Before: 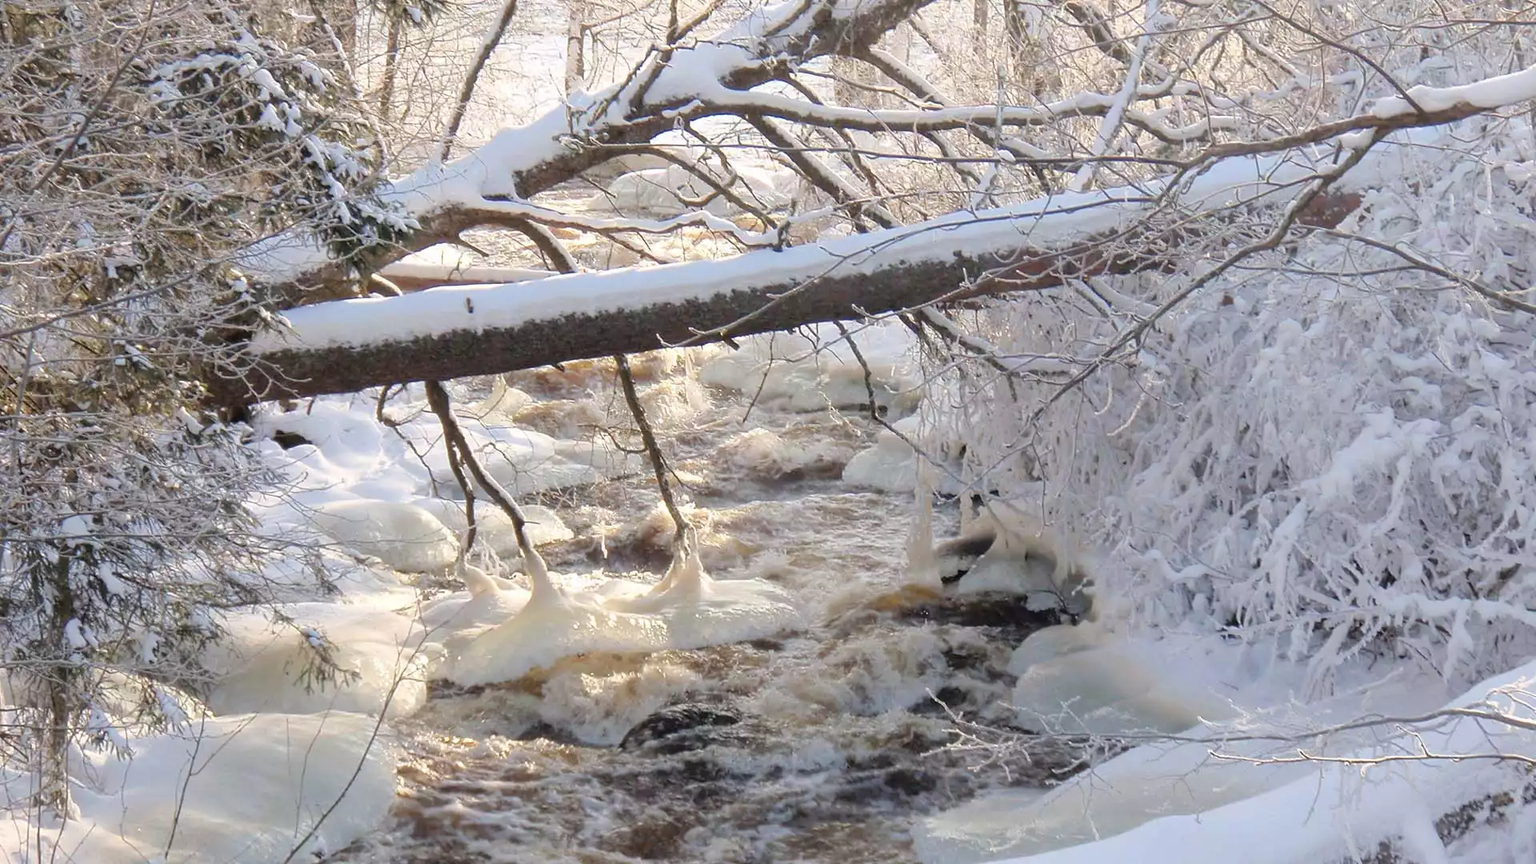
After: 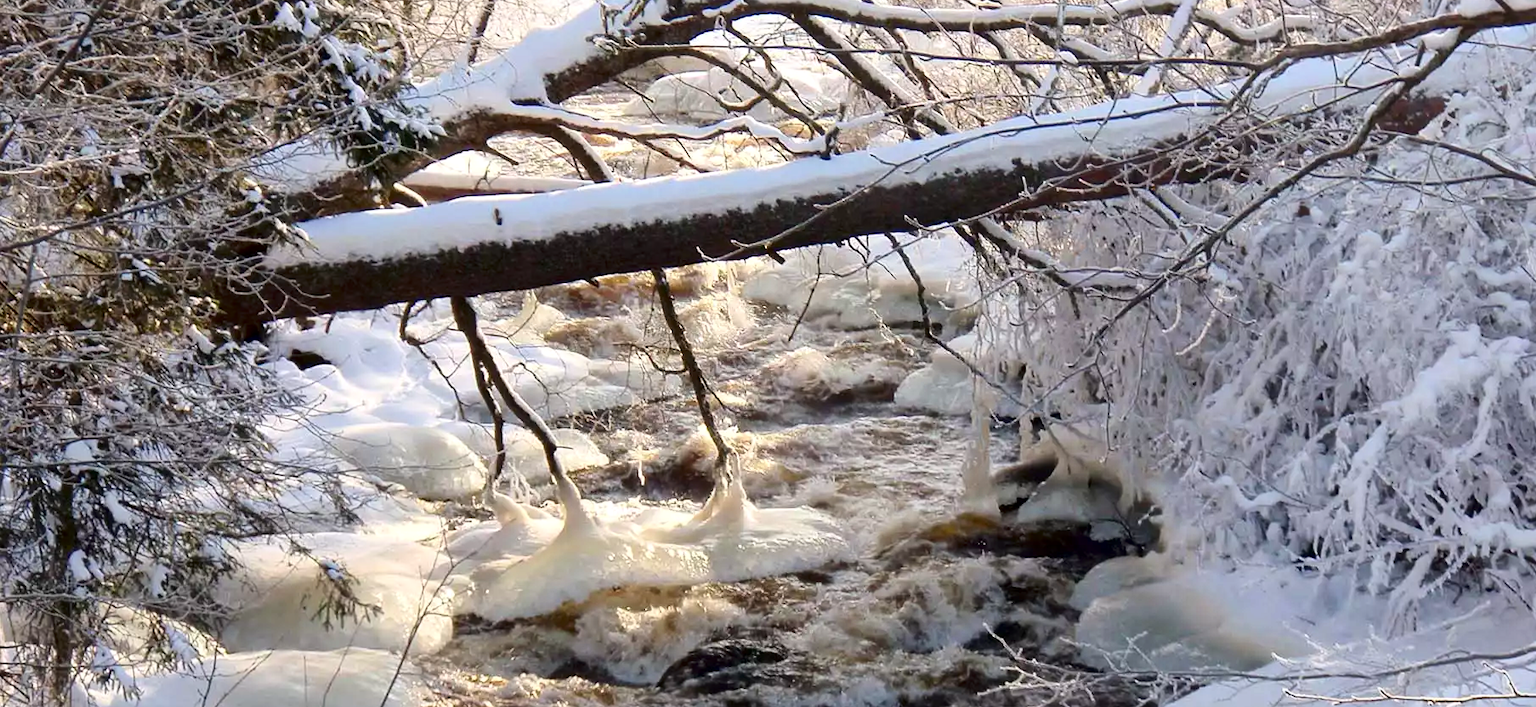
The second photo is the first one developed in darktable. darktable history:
crop and rotate: angle 0.035°, top 11.801%, right 5.738%, bottom 10.991%
local contrast: mode bilateral grid, contrast 20, coarseness 51, detail 119%, midtone range 0.2
contrast brightness saturation: contrast 0.217, brightness -0.186, saturation 0.236
